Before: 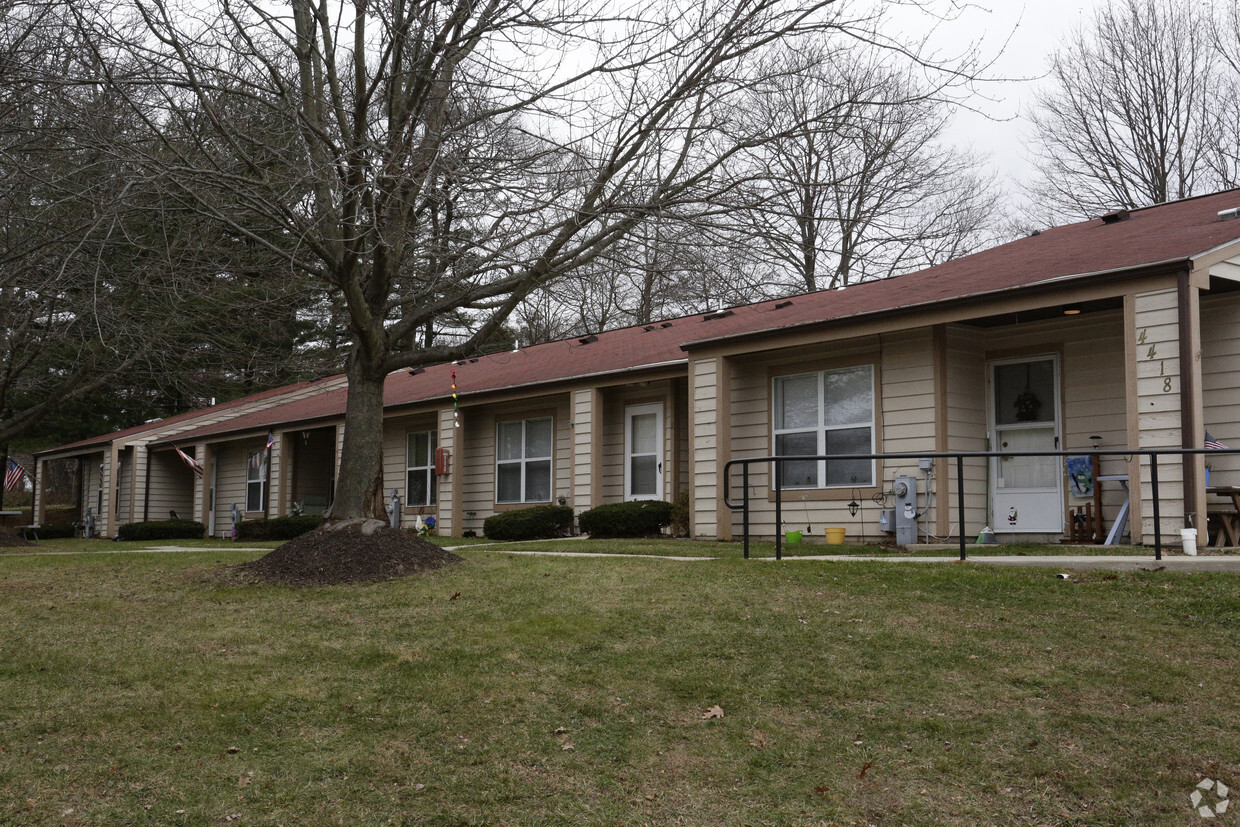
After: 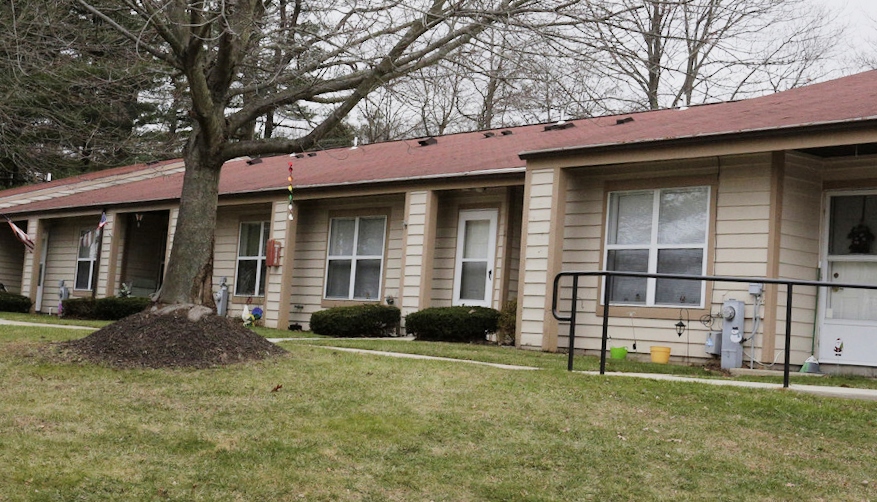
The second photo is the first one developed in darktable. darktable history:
crop and rotate: angle -4°, left 9.721%, top 21.029%, right 12.294%, bottom 12.034%
exposure: exposure 1.141 EV, compensate highlight preservation false
contrast equalizer: y [[0.5, 0.5, 0.5, 0.539, 0.64, 0.611], [0.5 ×6], [0.5 ×6], [0 ×6], [0 ×6]], mix -0.187
filmic rgb: black relative exposure -16 EV, white relative exposure 6.93 EV, threshold 2.94 EV, hardness 4.67, enable highlight reconstruction true
